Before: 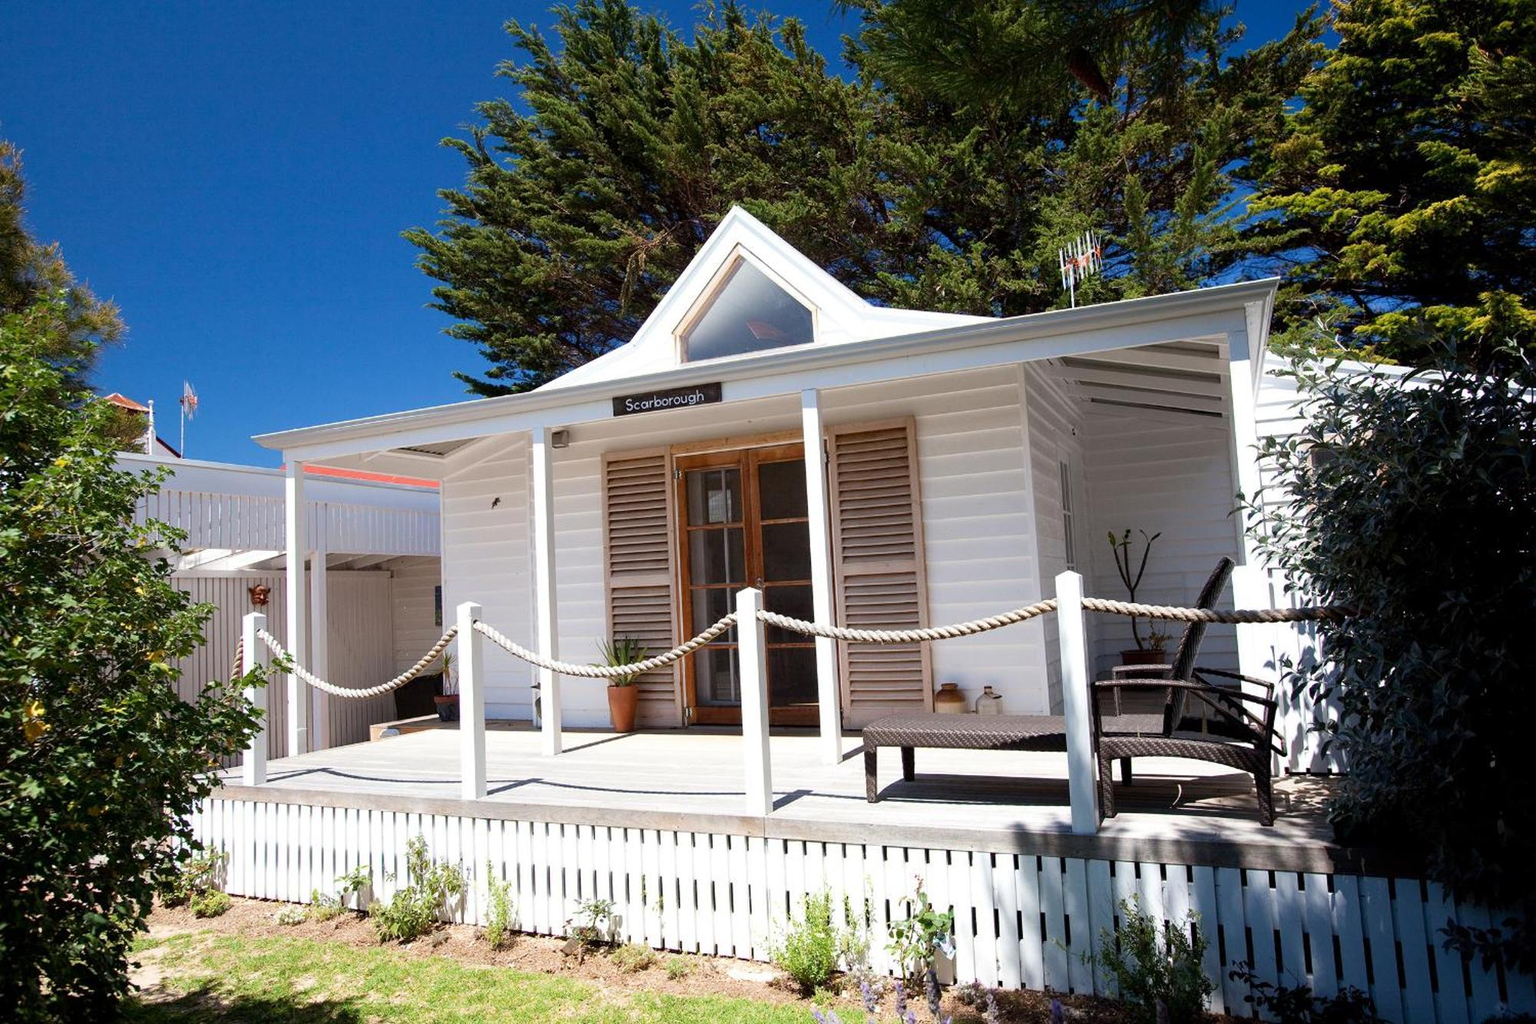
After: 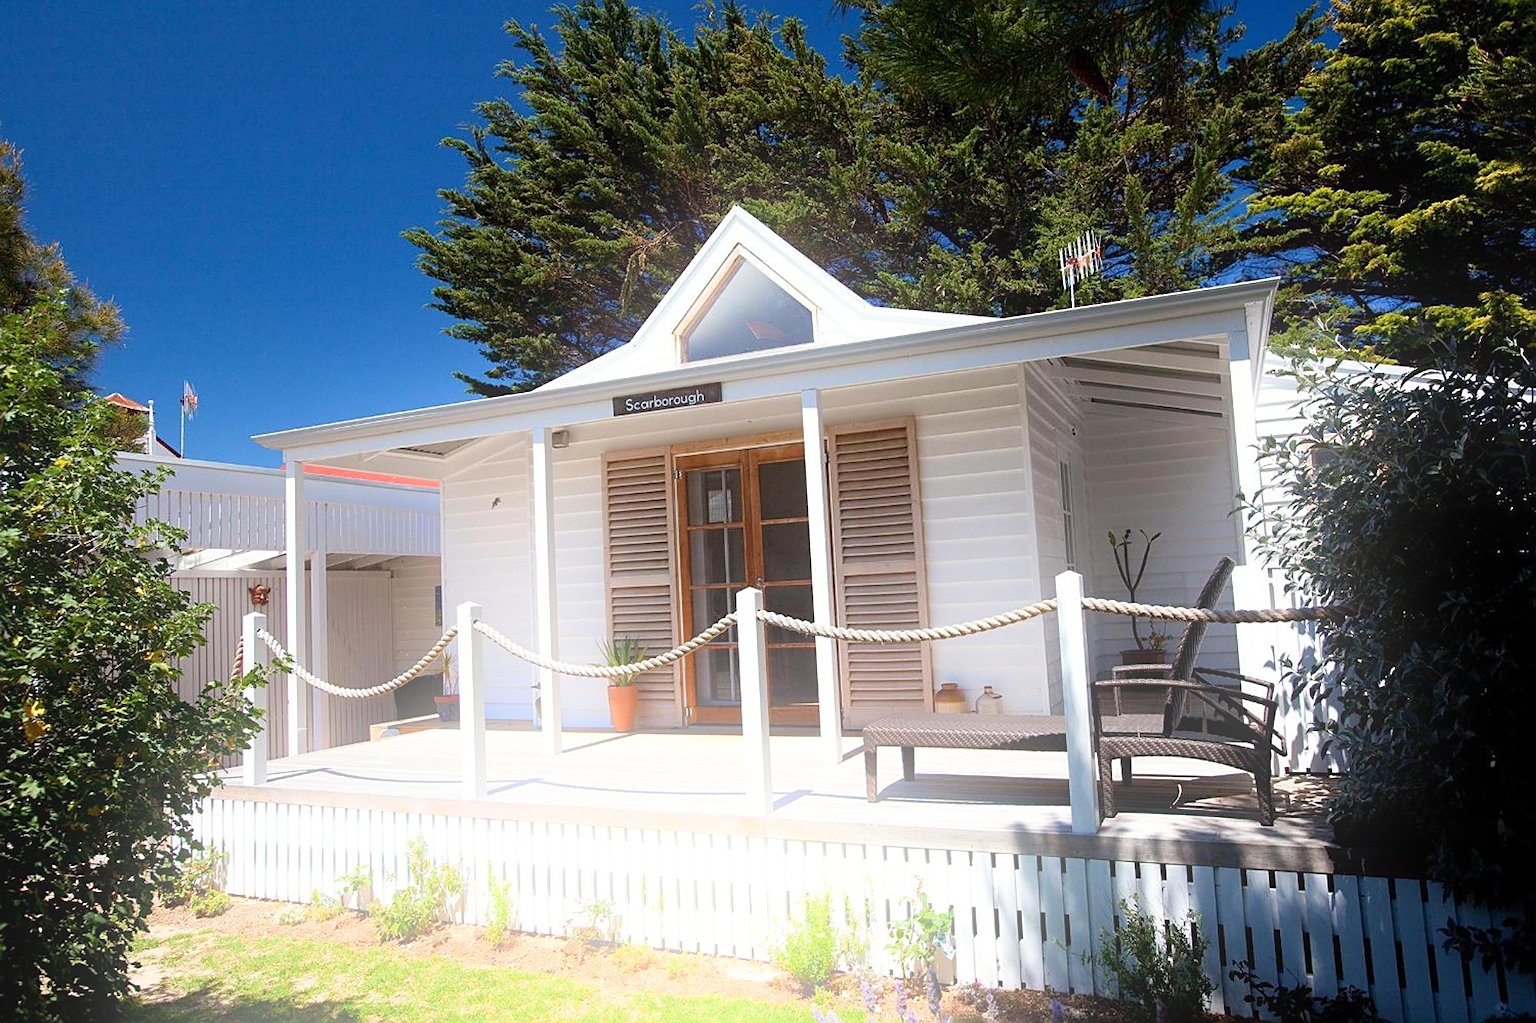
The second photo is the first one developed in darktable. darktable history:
bloom: threshold 82.5%, strength 16.25%
rgb levels: preserve colors max RGB
sharpen: radius 1.967
